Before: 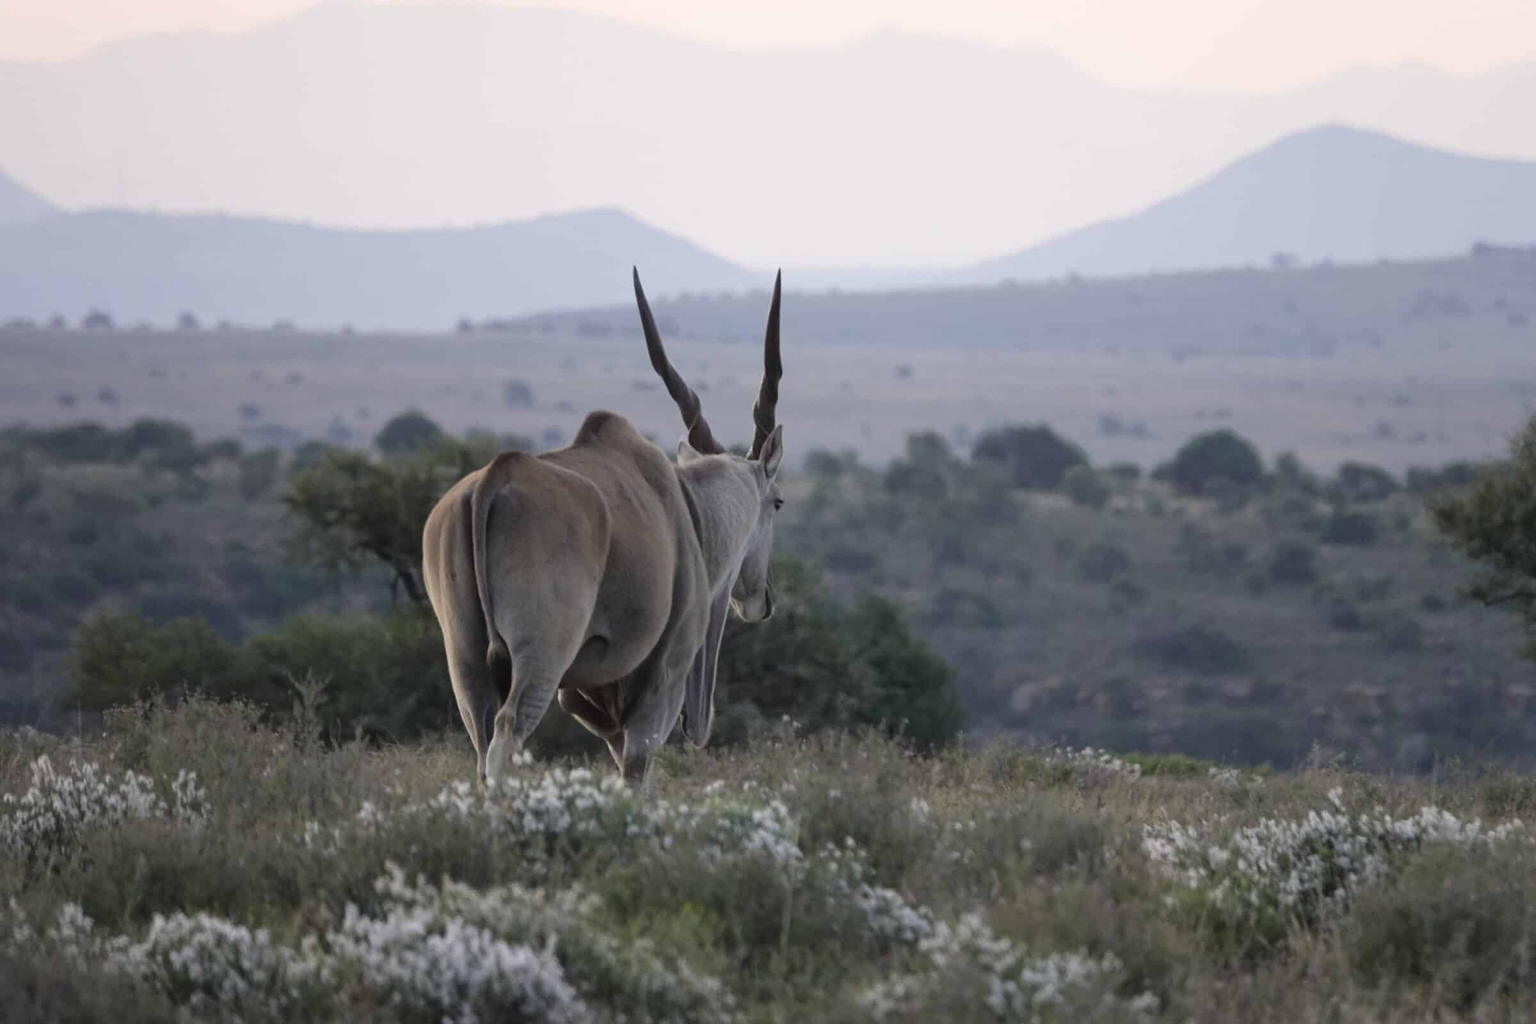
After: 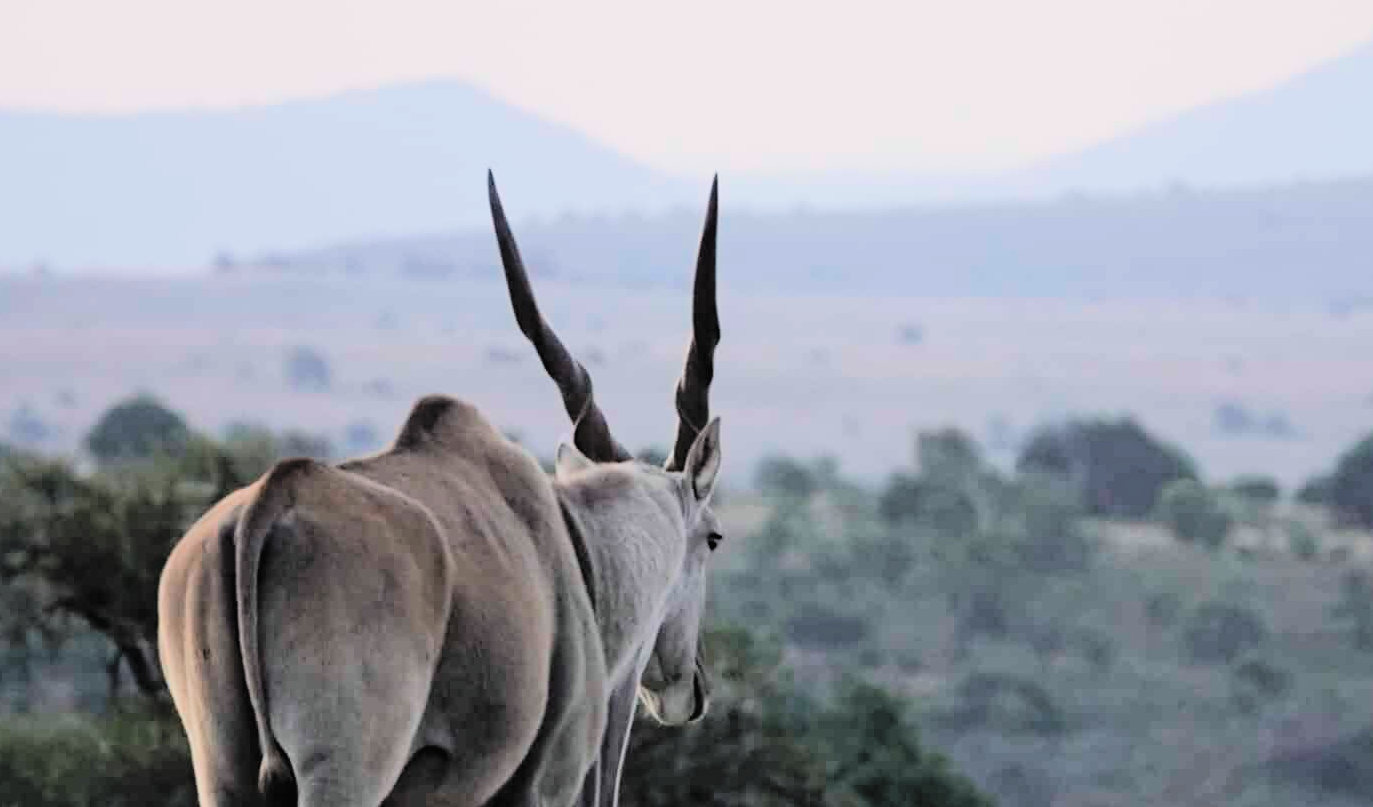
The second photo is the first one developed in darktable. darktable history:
crop: left 20.932%, top 15.471%, right 21.848%, bottom 34.081%
tone equalizer: -8 EV -0.75 EV, -7 EV -0.7 EV, -6 EV -0.6 EV, -5 EV -0.4 EV, -3 EV 0.4 EV, -2 EV 0.6 EV, -1 EV 0.7 EV, +0 EV 0.75 EV, edges refinement/feathering 500, mask exposure compensation -1.57 EV, preserve details no
haze removal: adaptive false
filmic rgb: black relative exposure -8.42 EV, white relative exposure 4.68 EV, hardness 3.82, color science v6 (2022)
contrast brightness saturation: brightness 0.28
